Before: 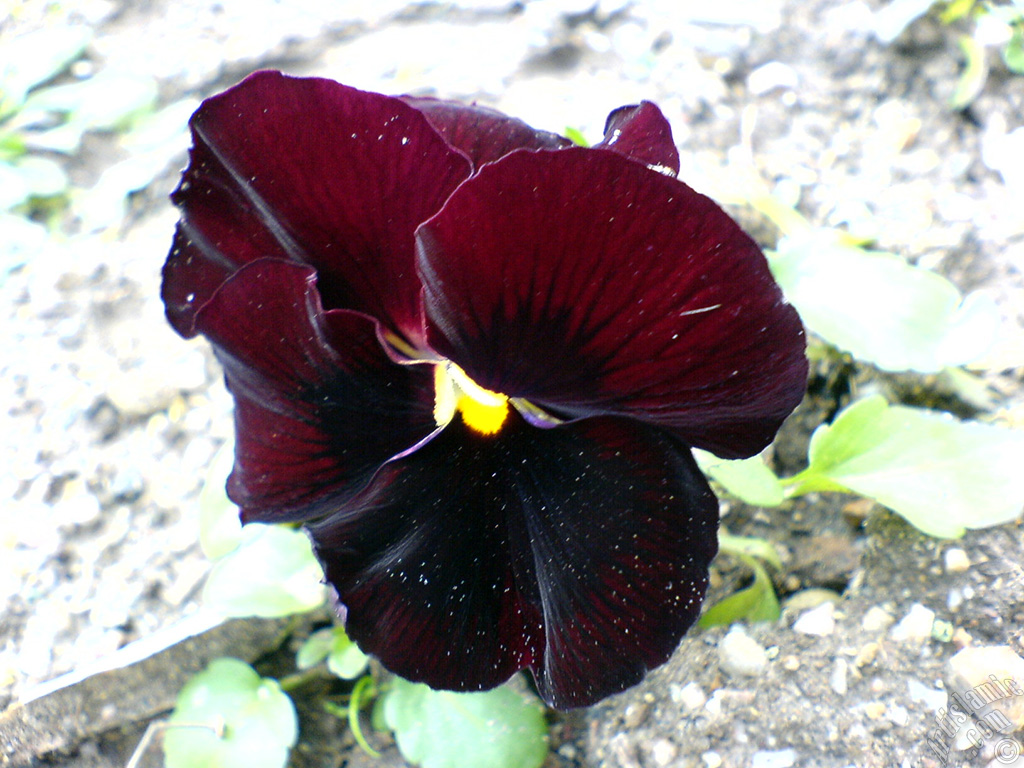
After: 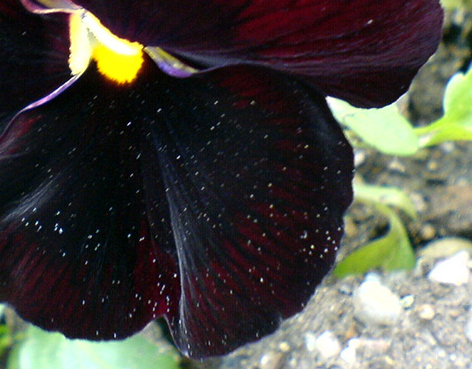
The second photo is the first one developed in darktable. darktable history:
crop: left 35.732%, top 45.812%, right 18.132%, bottom 6.046%
